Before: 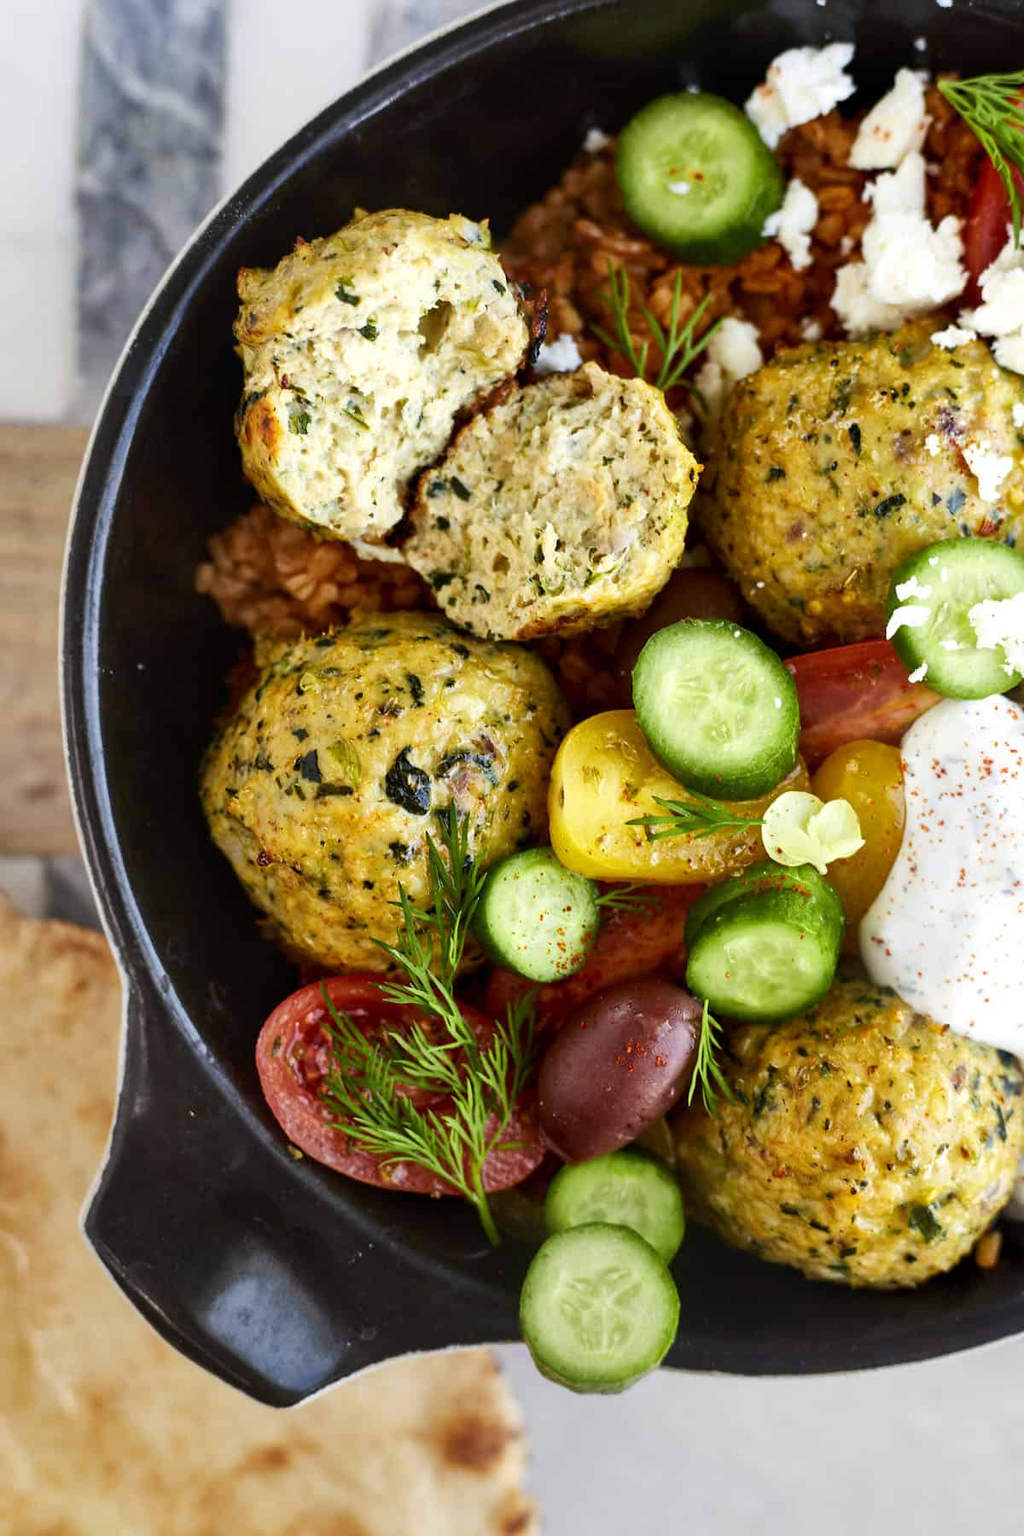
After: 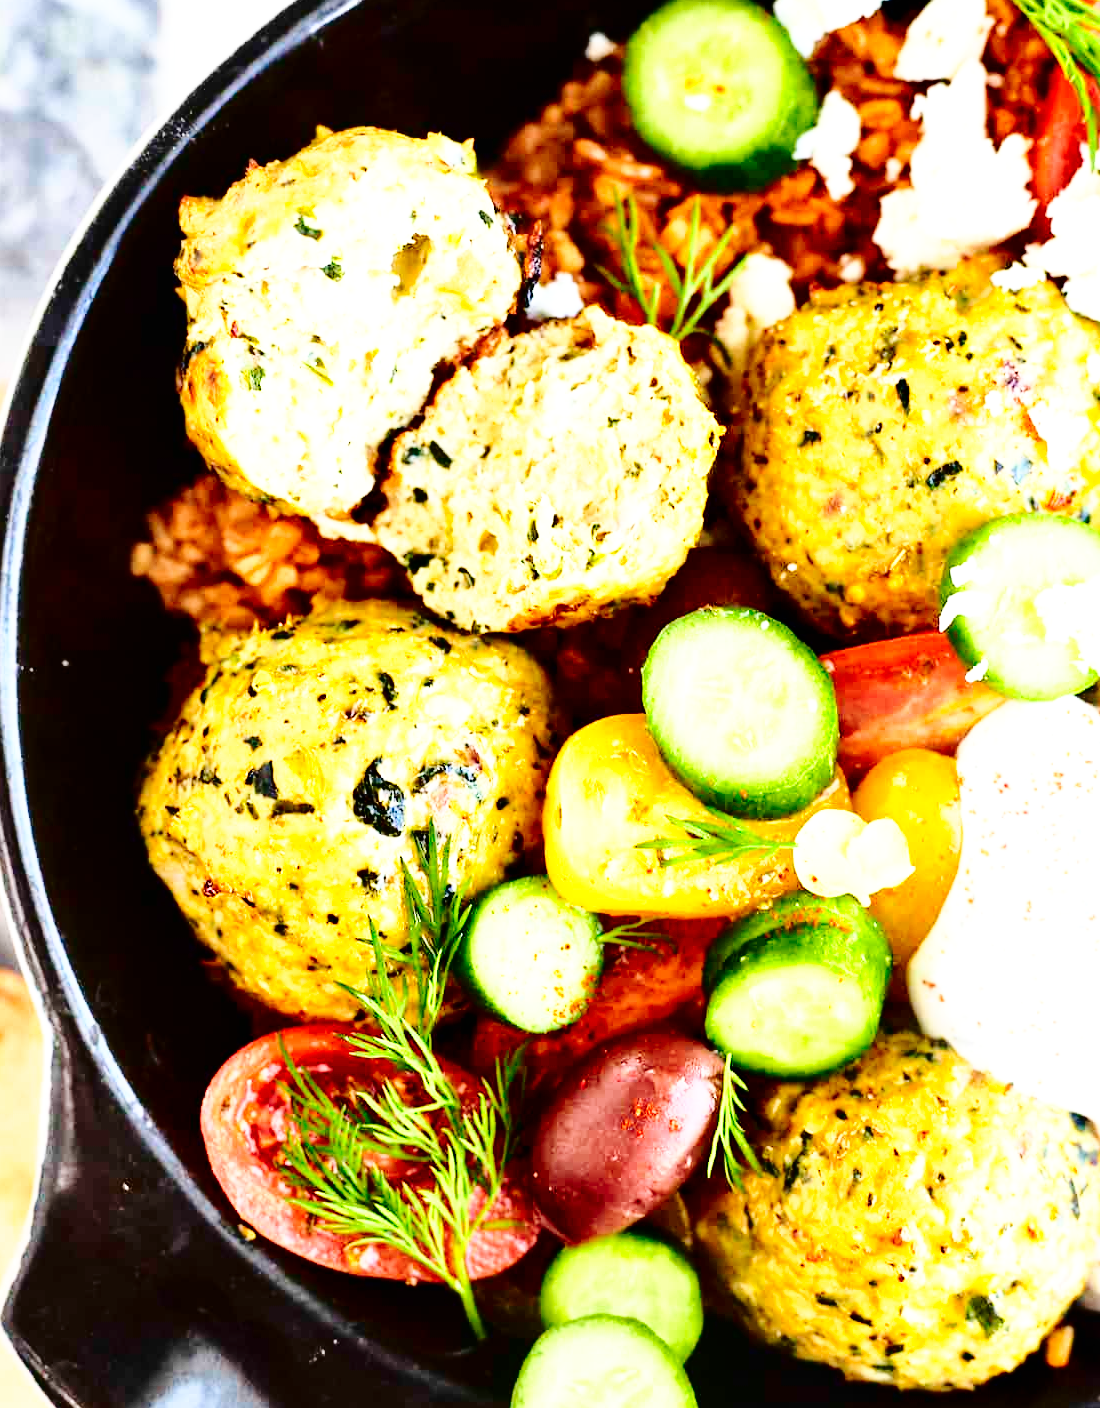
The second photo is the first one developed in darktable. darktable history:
crop: left 8.283%, top 6.572%, bottom 15.206%
exposure: black level correction 0, exposure 0.701 EV, compensate highlight preservation false
tone curve: curves: ch0 [(0, 0) (0.003, 0.003) (0.011, 0.005) (0.025, 0.008) (0.044, 0.012) (0.069, 0.02) (0.1, 0.031) (0.136, 0.047) (0.177, 0.088) (0.224, 0.141) (0.277, 0.222) (0.335, 0.32) (0.399, 0.422) (0.468, 0.523) (0.543, 0.623) (0.623, 0.716) (0.709, 0.796) (0.801, 0.88) (0.898, 0.958) (1, 1)], color space Lab, independent channels, preserve colors none
base curve: curves: ch0 [(0, 0) (0.028, 0.03) (0.121, 0.232) (0.46, 0.748) (0.859, 0.968) (1, 1)], preserve colors none
